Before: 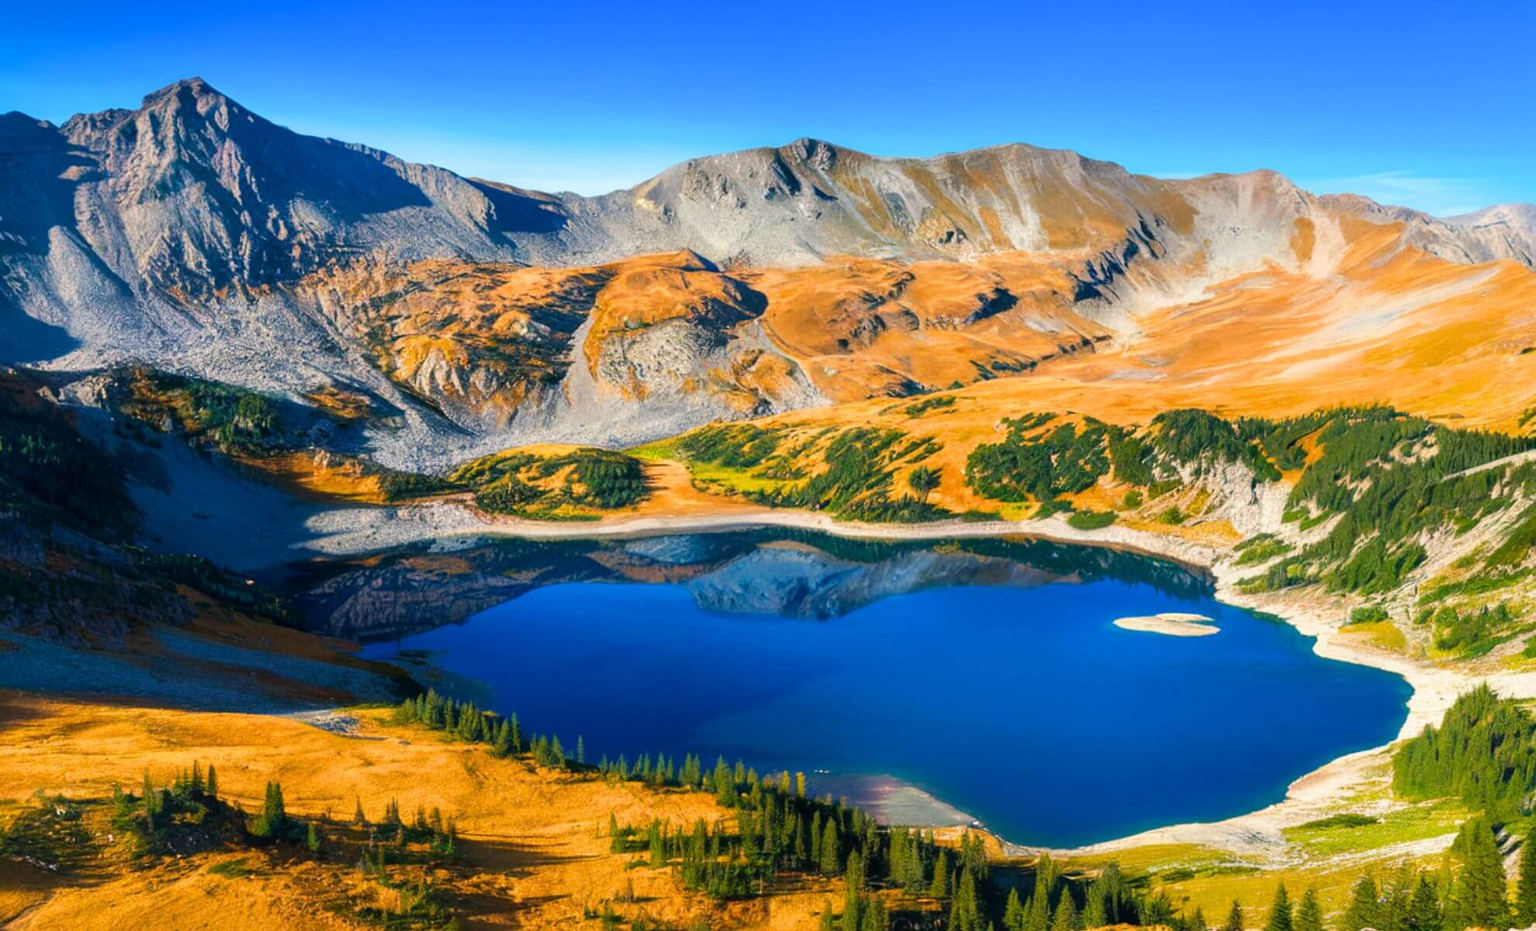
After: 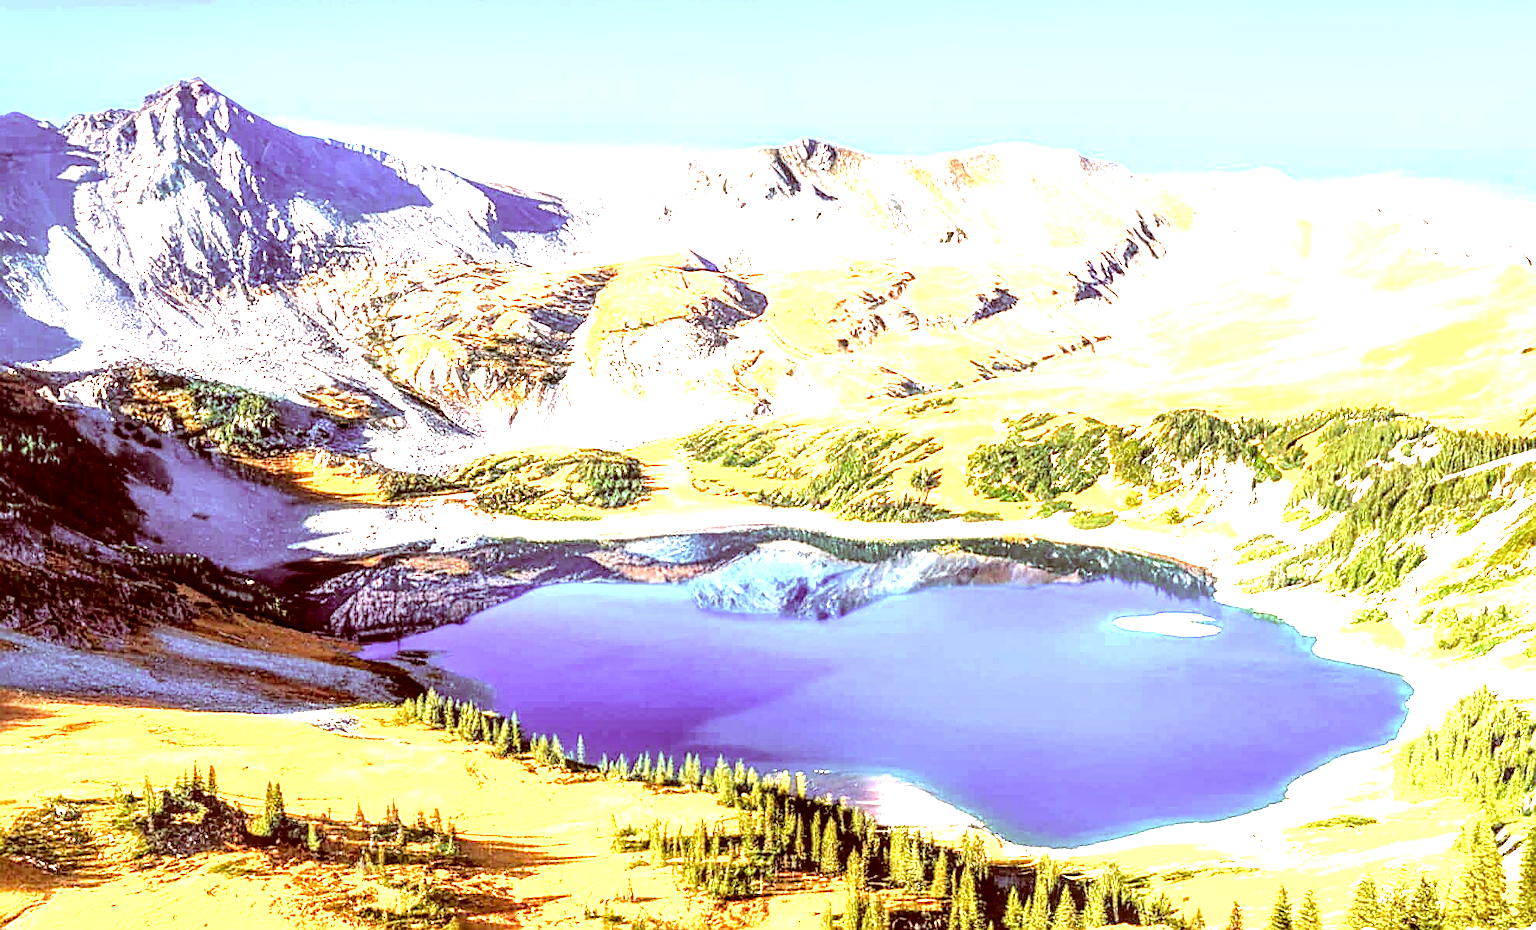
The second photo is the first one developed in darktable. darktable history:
exposure: black level correction 0.001, exposure 2.541 EV, compensate highlight preservation false
tone curve: curves: ch0 [(0, 0) (0.003, 0.041) (0.011, 0.042) (0.025, 0.041) (0.044, 0.043) (0.069, 0.048) (0.1, 0.059) (0.136, 0.079) (0.177, 0.107) (0.224, 0.152) (0.277, 0.235) (0.335, 0.331) (0.399, 0.427) (0.468, 0.512) (0.543, 0.595) (0.623, 0.668) (0.709, 0.736) (0.801, 0.813) (0.898, 0.891) (1, 1)], color space Lab, linked channels, preserve colors none
local contrast: highlights 16%, detail 187%
color correction: highlights a* 9.48, highlights b* 8.49, shadows a* 39.55, shadows b* 39.41, saturation 0.824
sharpen: on, module defaults
